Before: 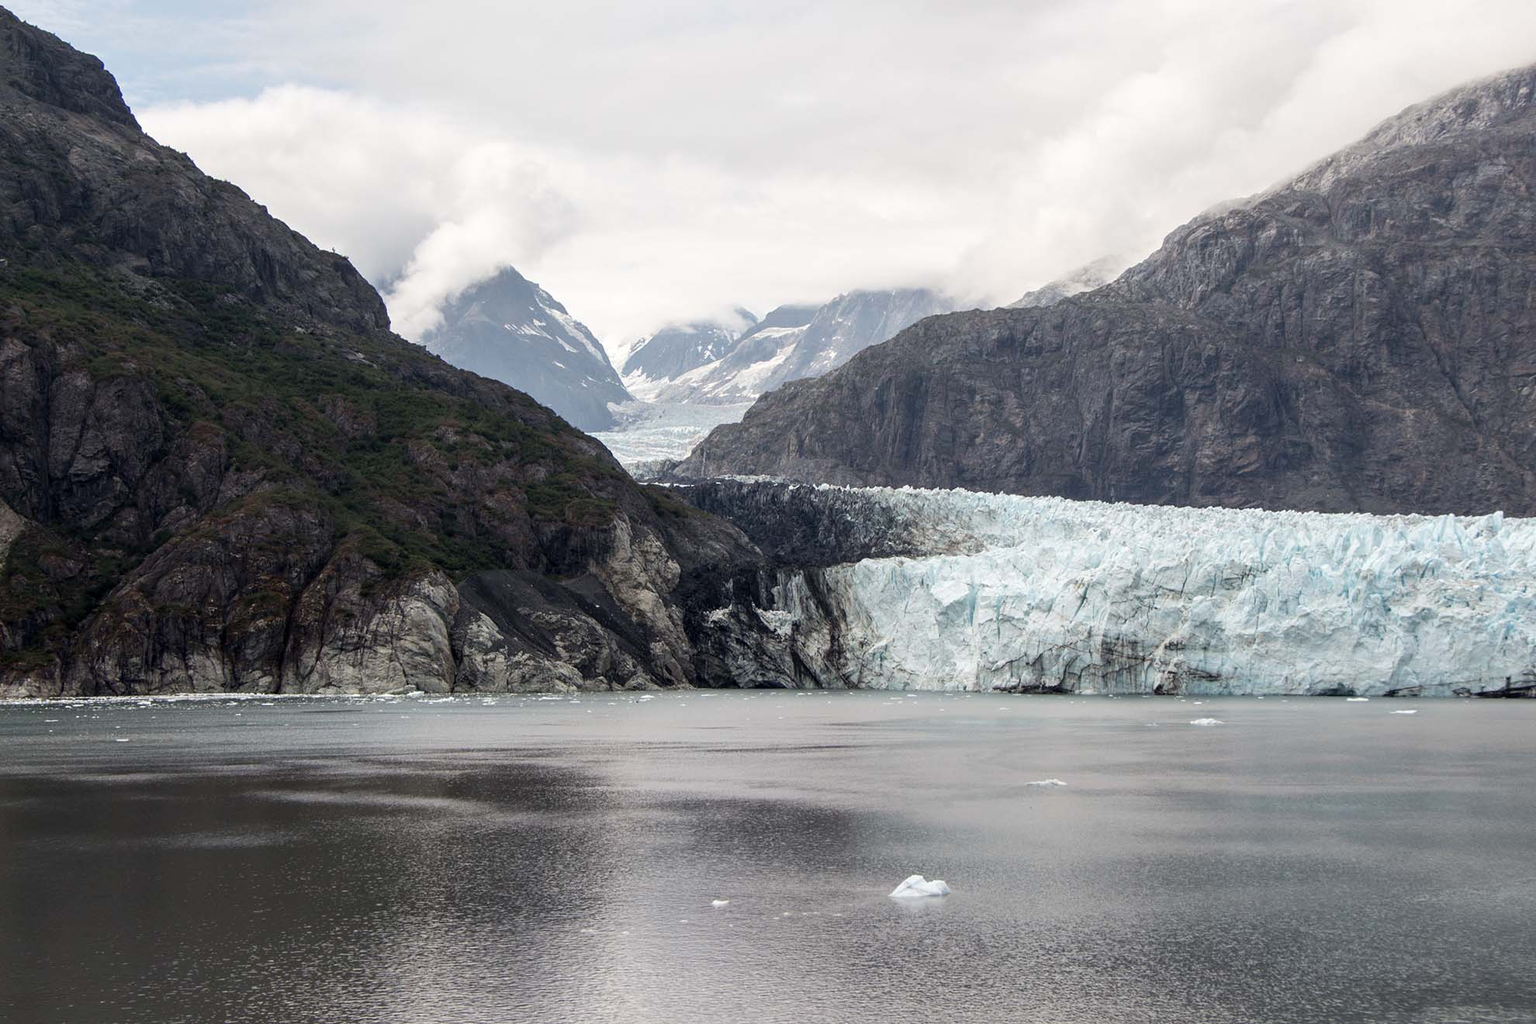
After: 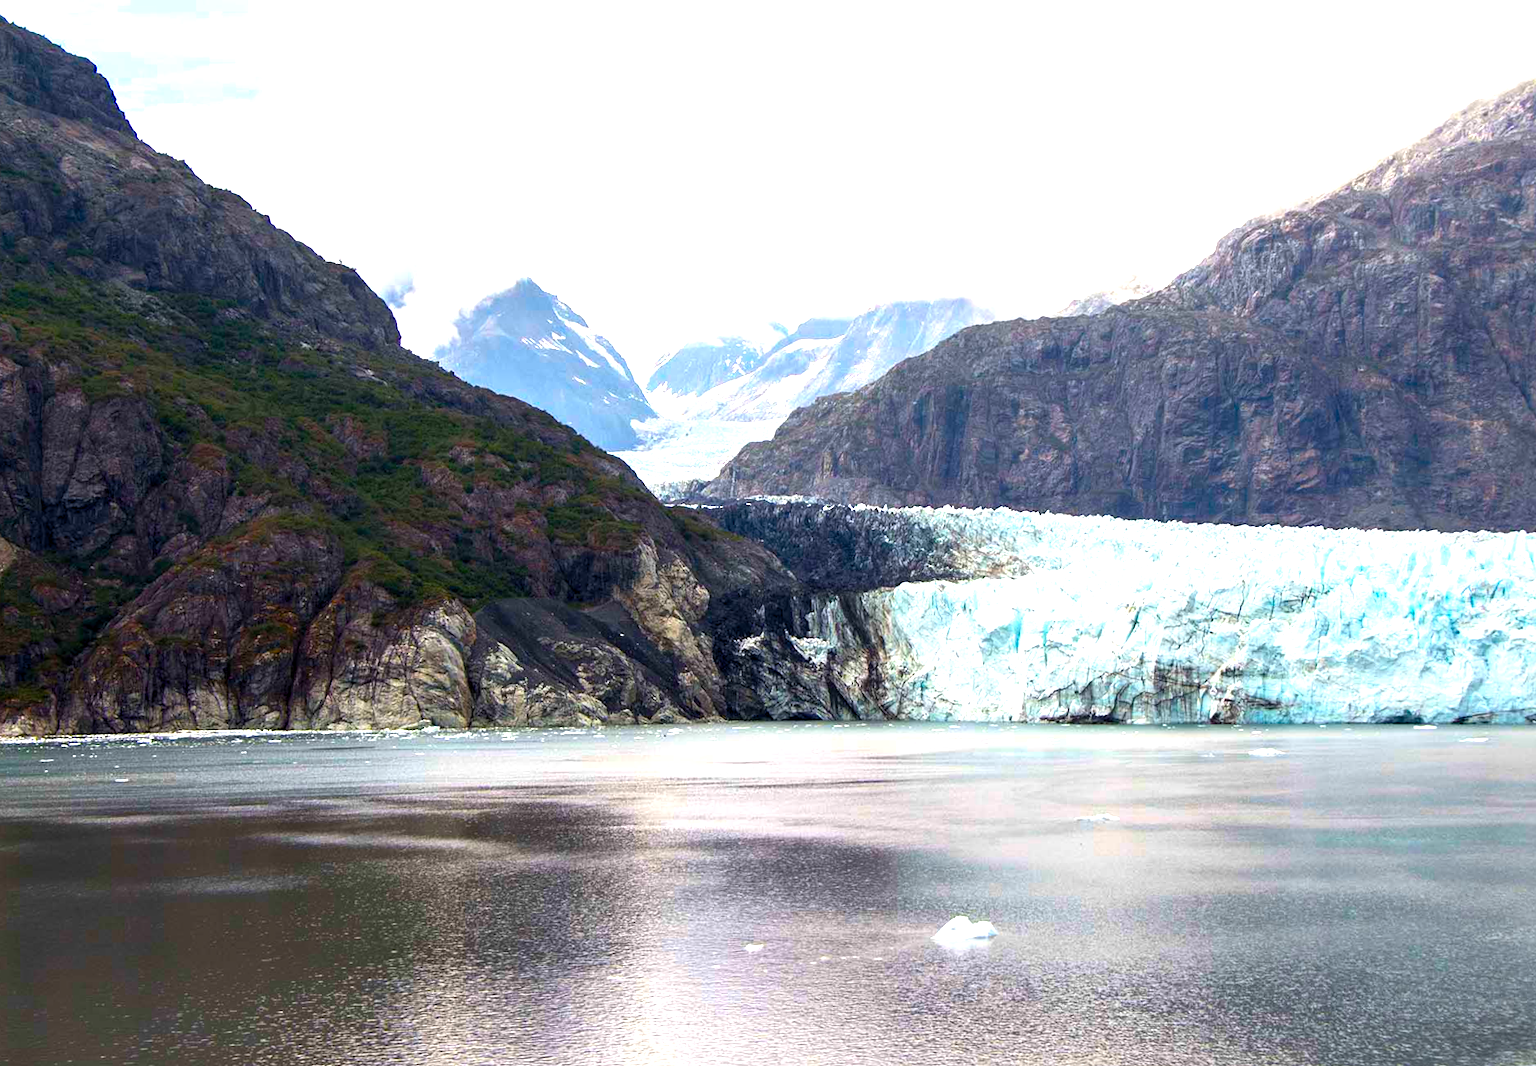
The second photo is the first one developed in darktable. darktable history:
color balance rgb: linear chroma grading › global chroma 20%, perceptual saturation grading › global saturation 65%, perceptual saturation grading › highlights 50%, perceptual saturation grading › shadows 30%, perceptual brilliance grading › global brilliance 12%, perceptual brilliance grading › highlights 15%, global vibrance 20%
exposure: exposure 0.128 EV, compensate highlight preservation false
crop: right 4.126%, bottom 0.031%
rotate and perspective: rotation -0.45°, automatic cropping original format, crop left 0.008, crop right 0.992, crop top 0.012, crop bottom 0.988
